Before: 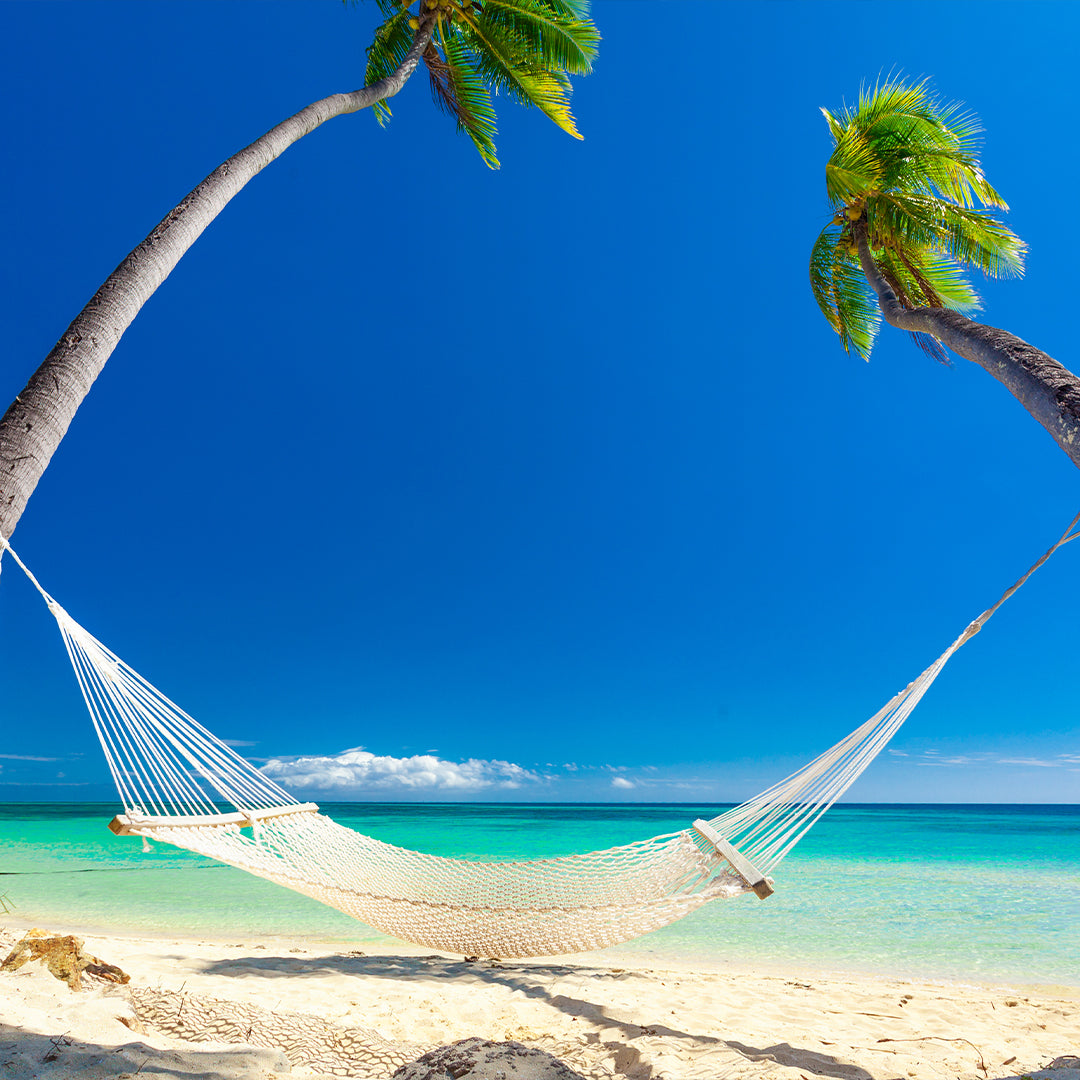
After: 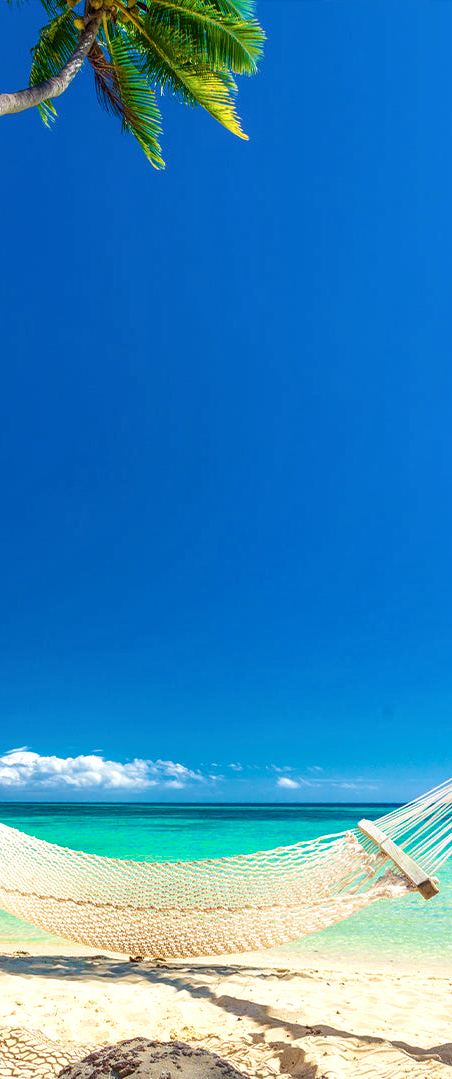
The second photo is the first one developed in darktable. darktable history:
crop: left 31.094%, right 26.984%
exposure: black level correction -0.001, exposure 0.08 EV, compensate highlight preservation false
tone equalizer: on, module defaults
velvia: strength 44.33%
local contrast: on, module defaults
